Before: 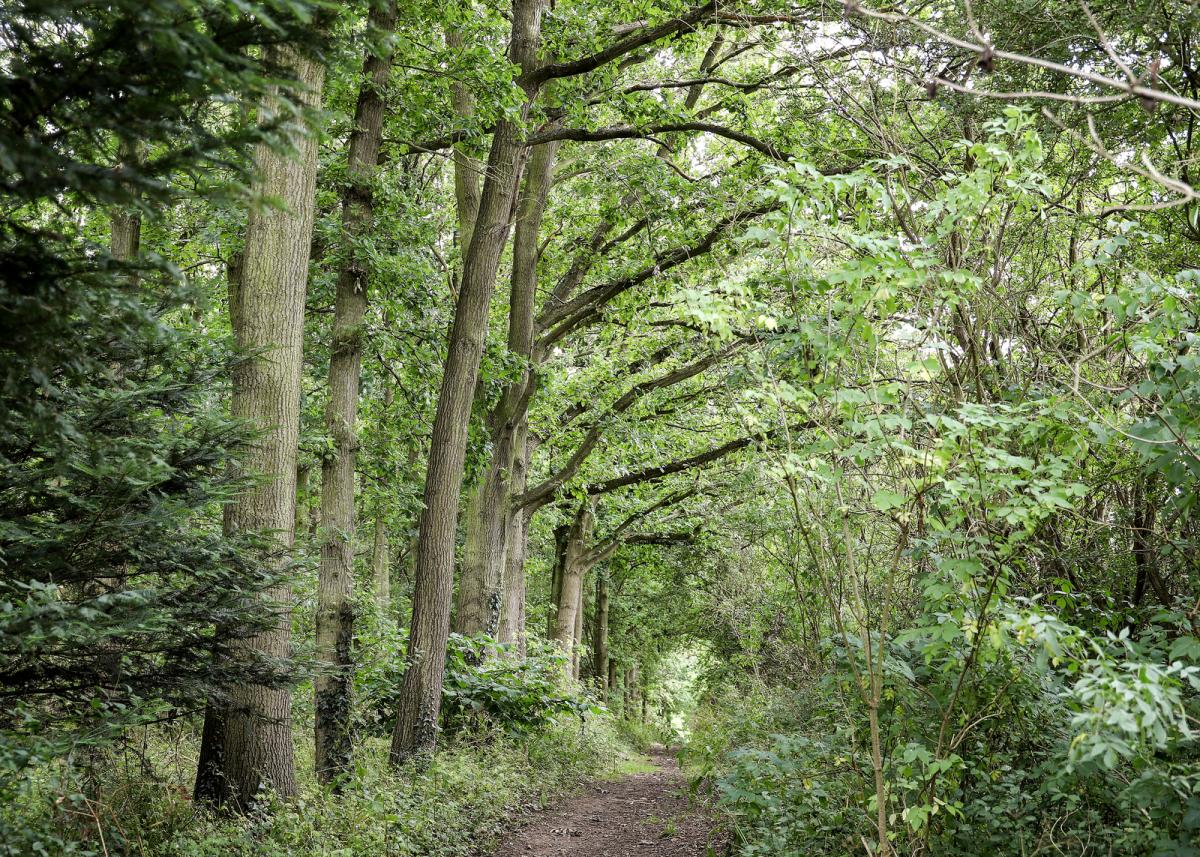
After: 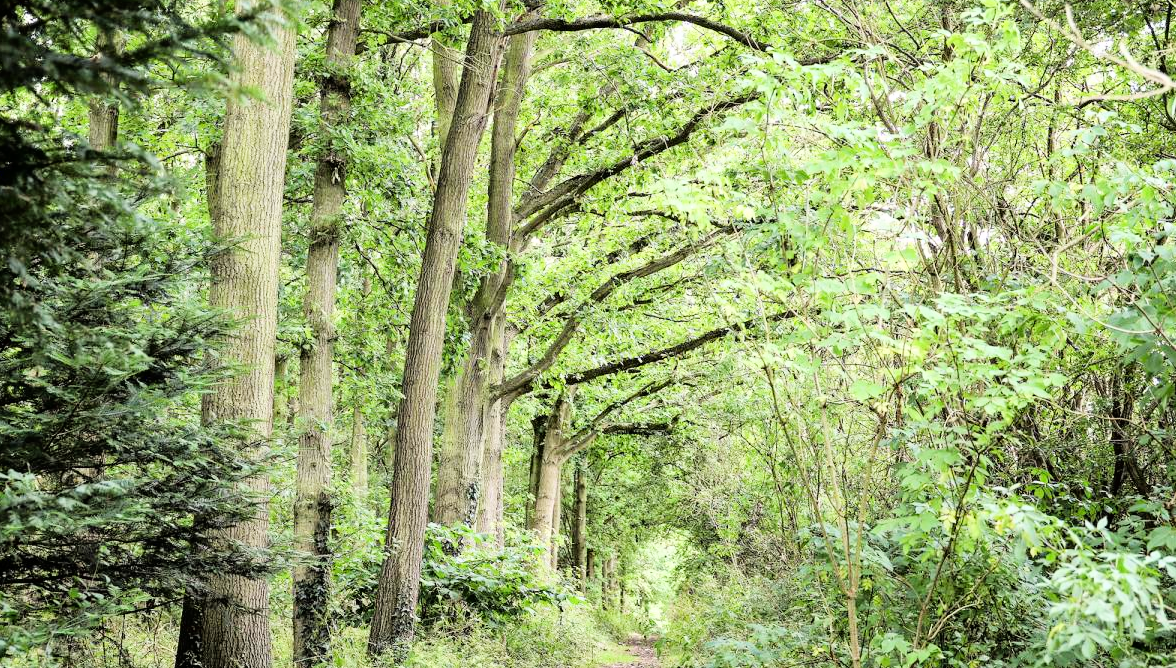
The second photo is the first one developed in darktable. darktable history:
base curve: curves: ch0 [(0, 0) (0.007, 0.004) (0.027, 0.03) (0.046, 0.07) (0.207, 0.54) (0.442, 0.872) (0.673, 0.972) (1, 1)]
crop and rotate: left 1.839%, top 12.905%, right 0.159%, bottom 9.121%
tone equalizer: -8 EV 0.284 EV, -7 EV 0.436 EV, -6 EV 0.439 EV, -5 EV 0.266 EV, -3 EV -0.285 EV, -2 EV -0.406 EV, -1 EV -0.402 EV, +0 EV -0.232 EV, edges refinement/feathering 500, mask exposure compensation -1.57 EV, preserve details no
